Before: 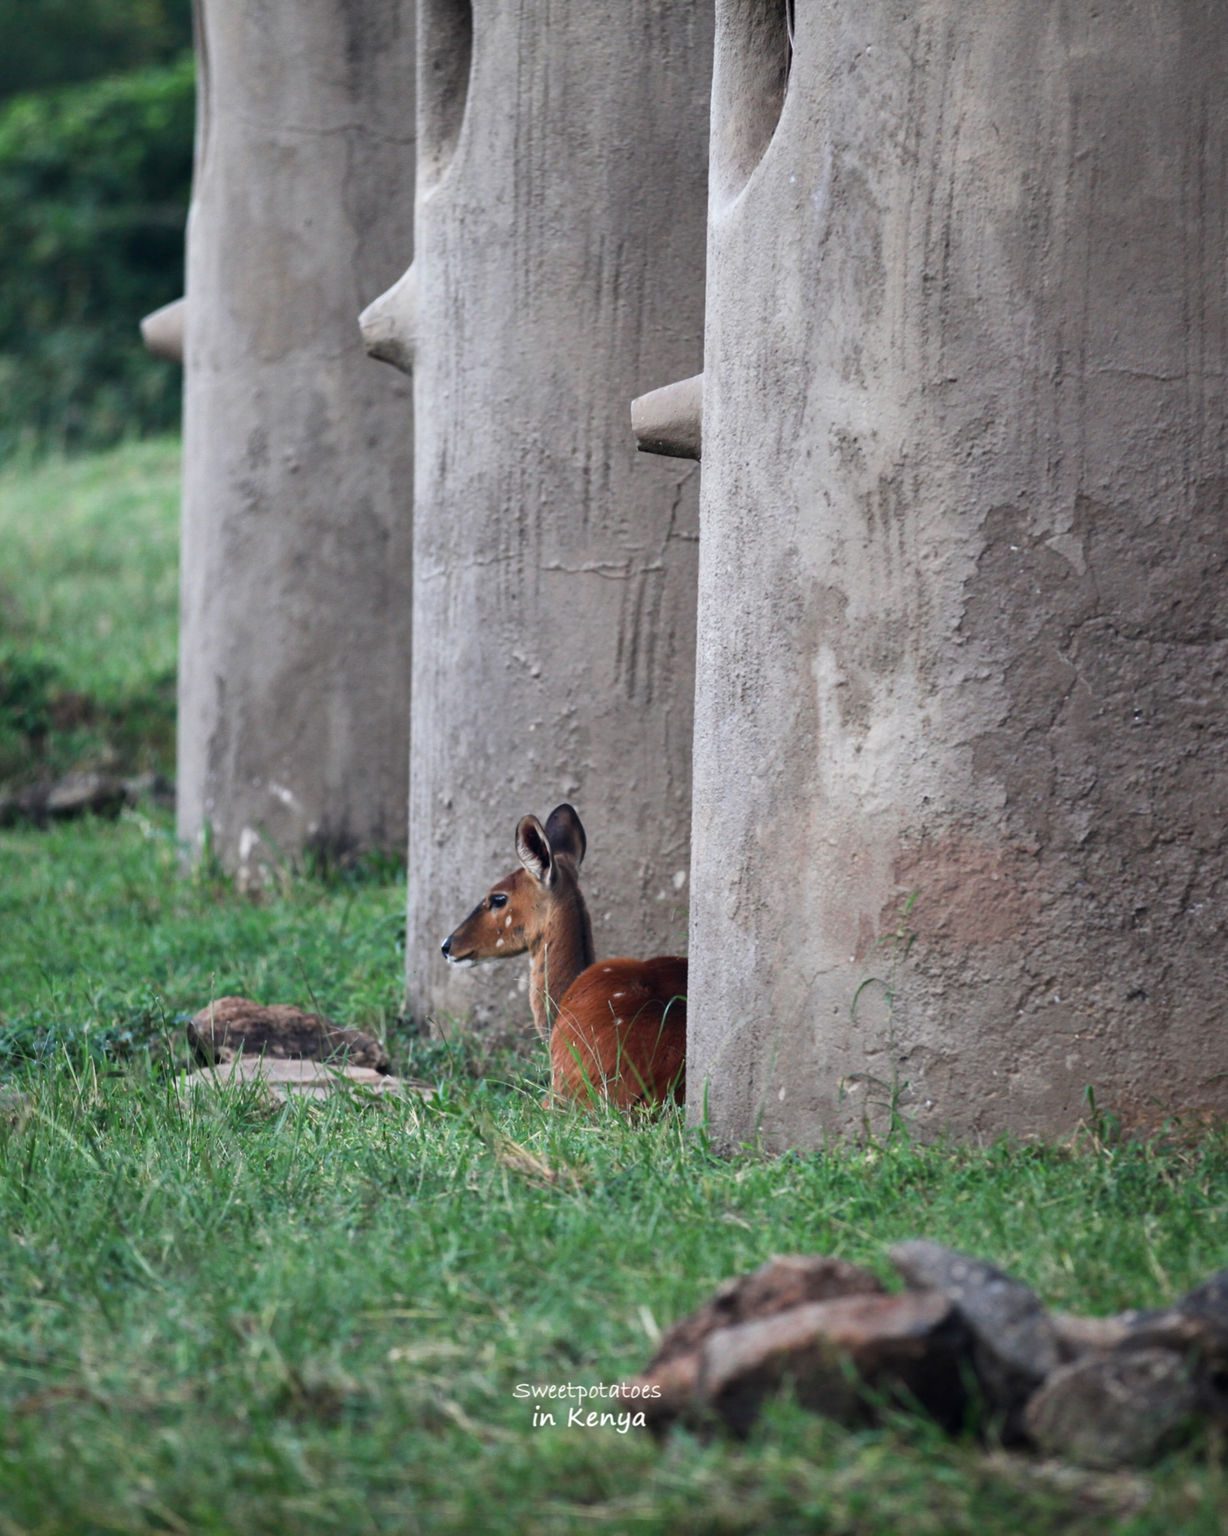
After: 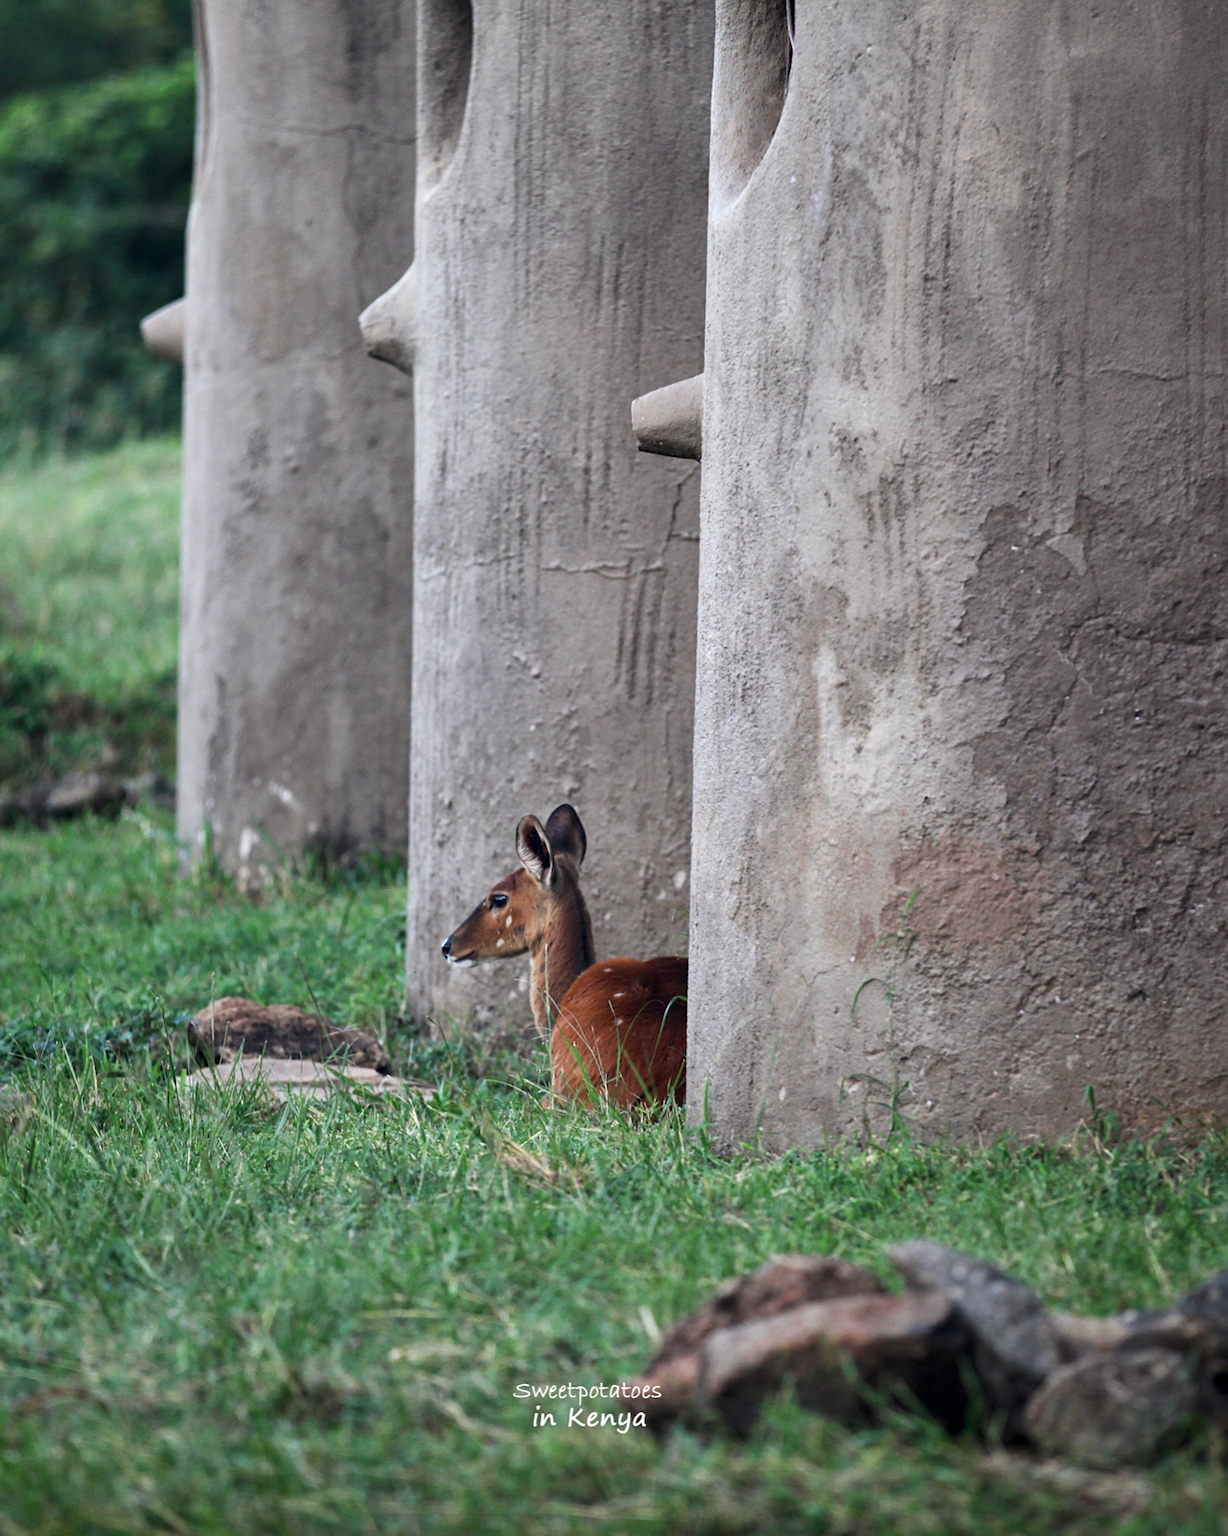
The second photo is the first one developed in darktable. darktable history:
local contrast: highlights 100%, shadows 100%, detail 120%, midtone range 0.2
sharpen: amount 0.211
